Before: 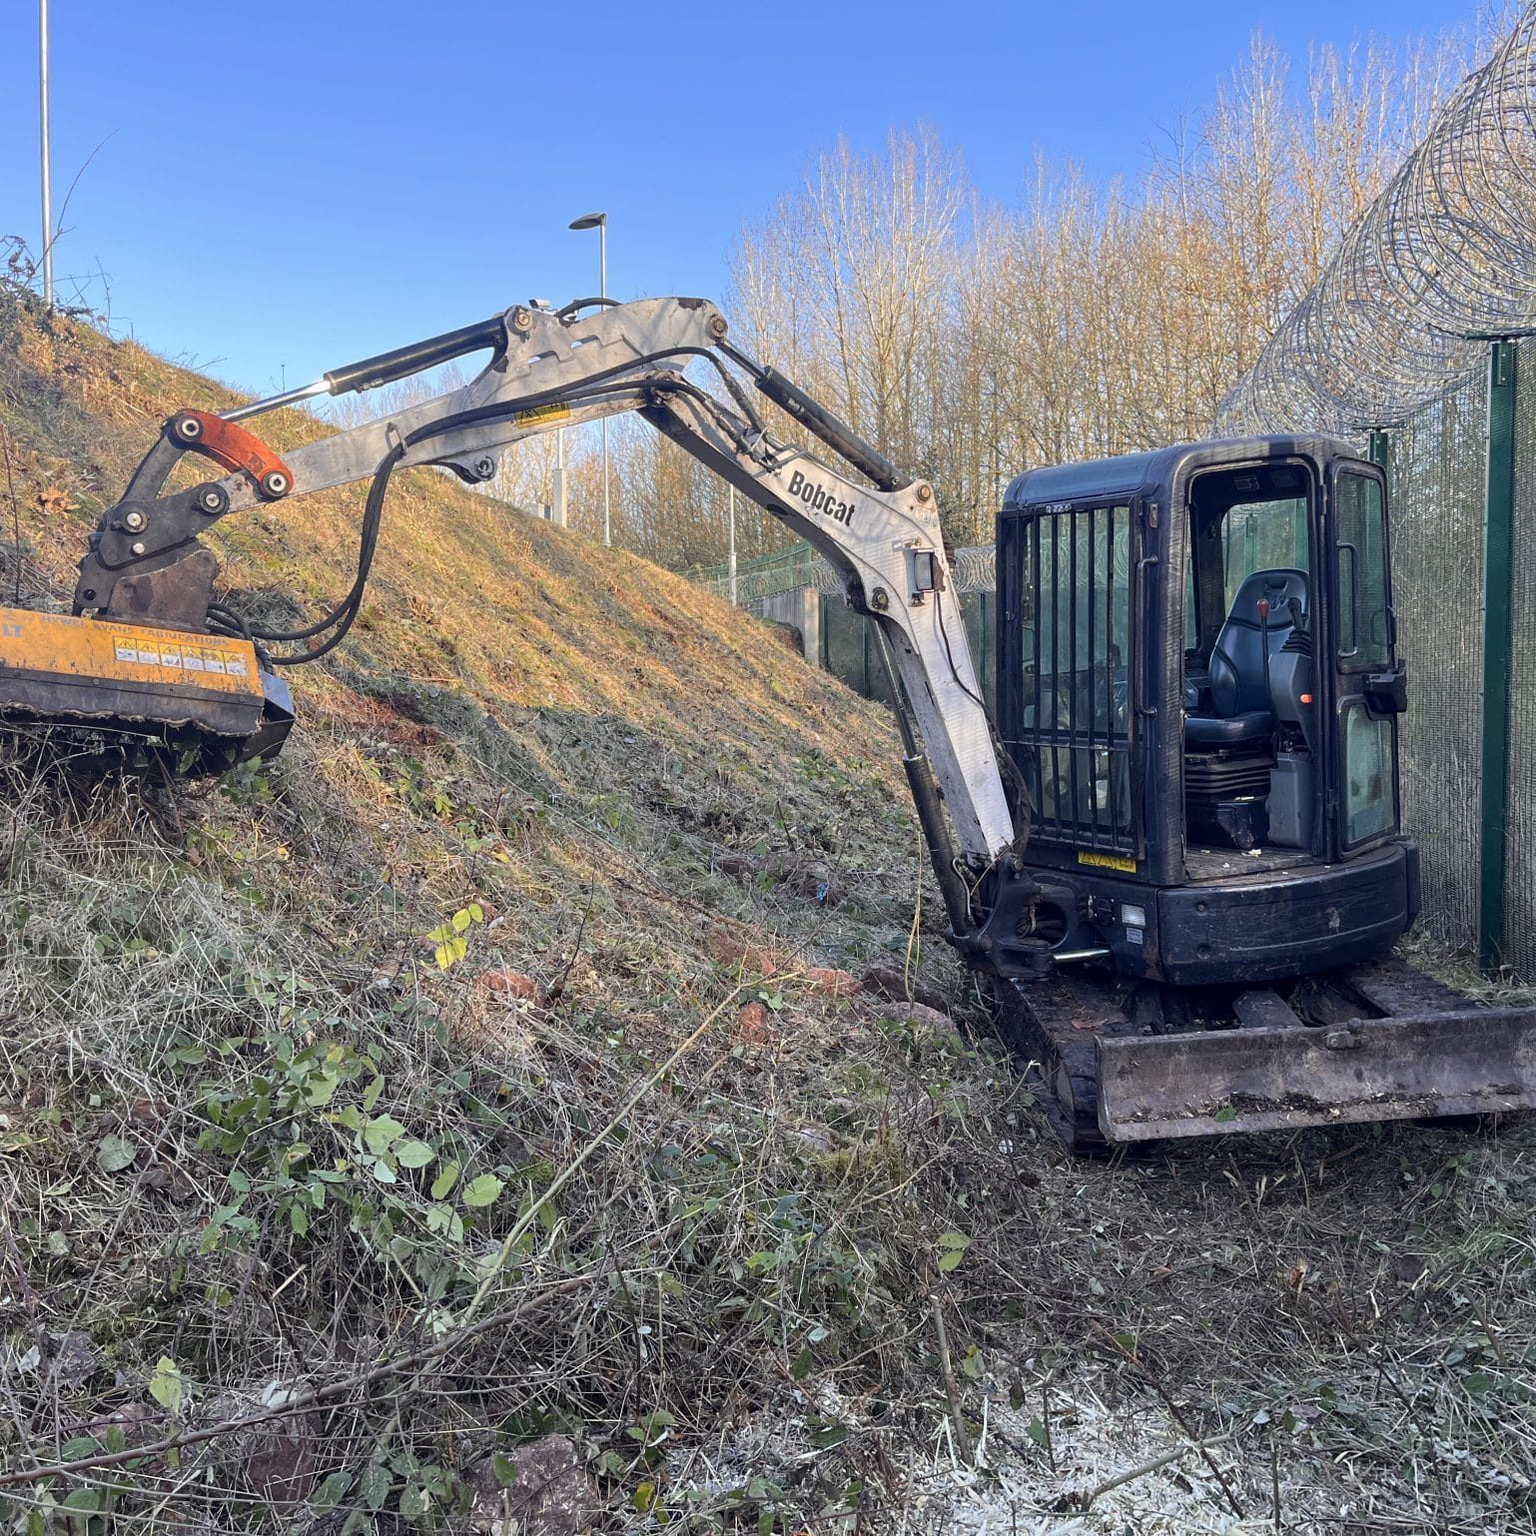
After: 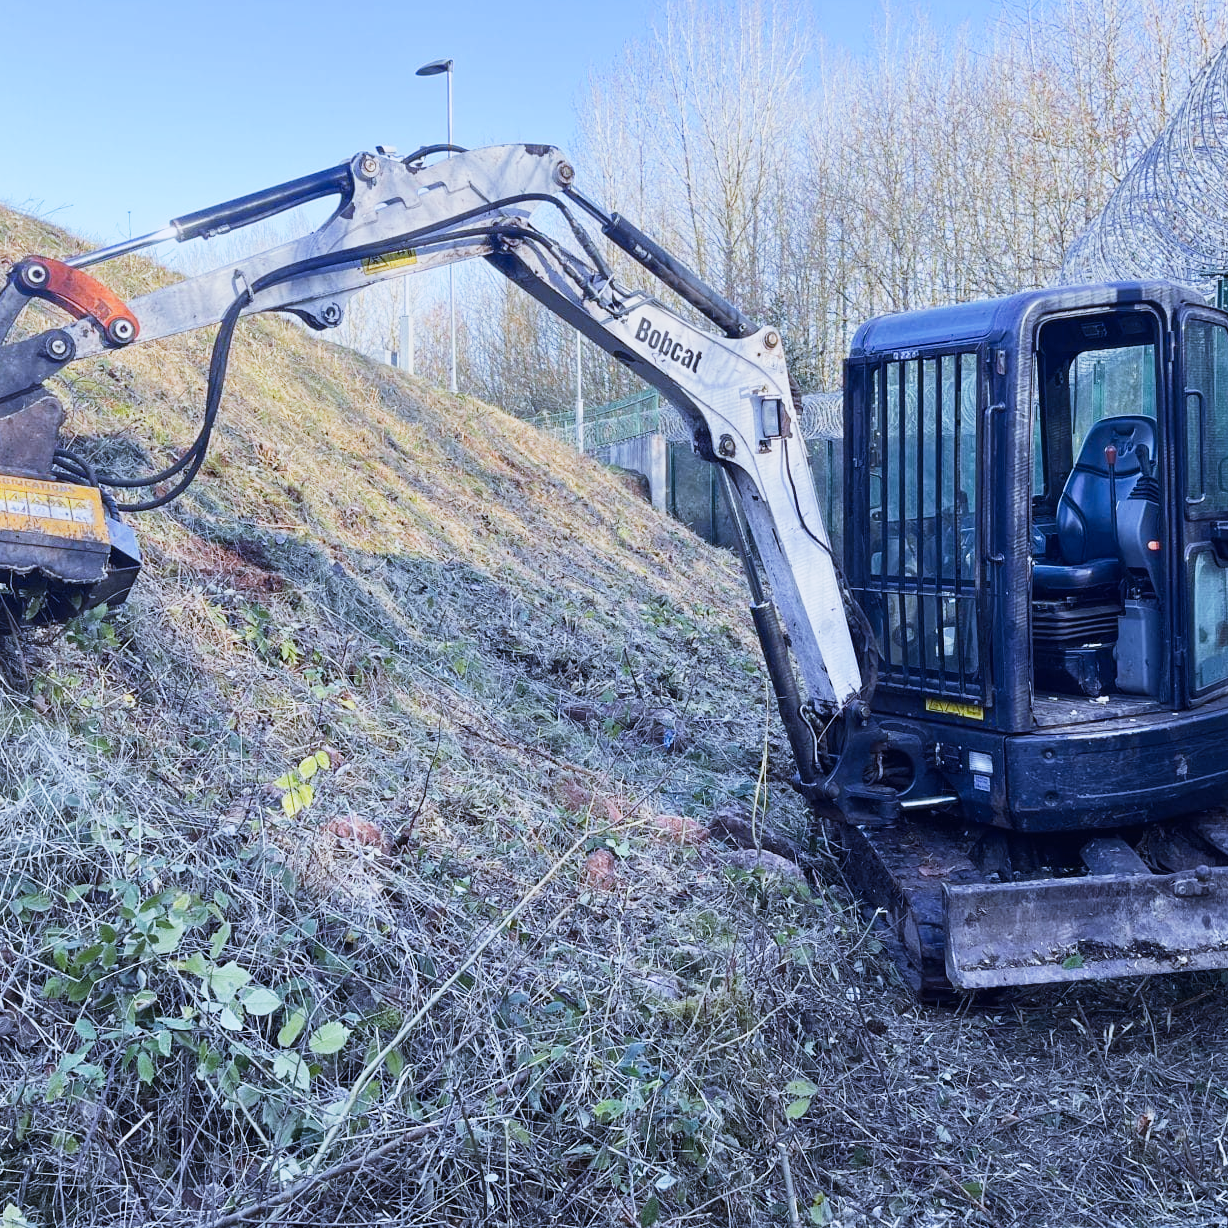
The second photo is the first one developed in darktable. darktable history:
base curve: curves: ch0 [(0, 0) (0.088, 0.125) (0.176, 0.251) (0.354, 0.501) (0.613, 0.749) (1, 0.877)], preserve colors none
crop and rotate: left 10.071%, top 10.071%, right 10.02%, bottom 10.02%
tone curve: curves: ch0 [(0, 0) (0.003, 0.013) (0.011, 0.016) (0.025, 0.023) (0.044, 0.036) (0.069, 0.051) (0.1, 0.076) (0.136, 0.107) (0.177, 0.145) (0.224, 0.186) (0.277, 0.246) (0.335, 0.311) (0.399, 0.378) (0.468, 0.462) (0.543, 0.548) (0.623, 0.636) (0.709, 0.728) (0.801, 0.816) (0.898, 0.9) (1, 1)], preserve colors none
white balance: red 0.871, blue 1.249
